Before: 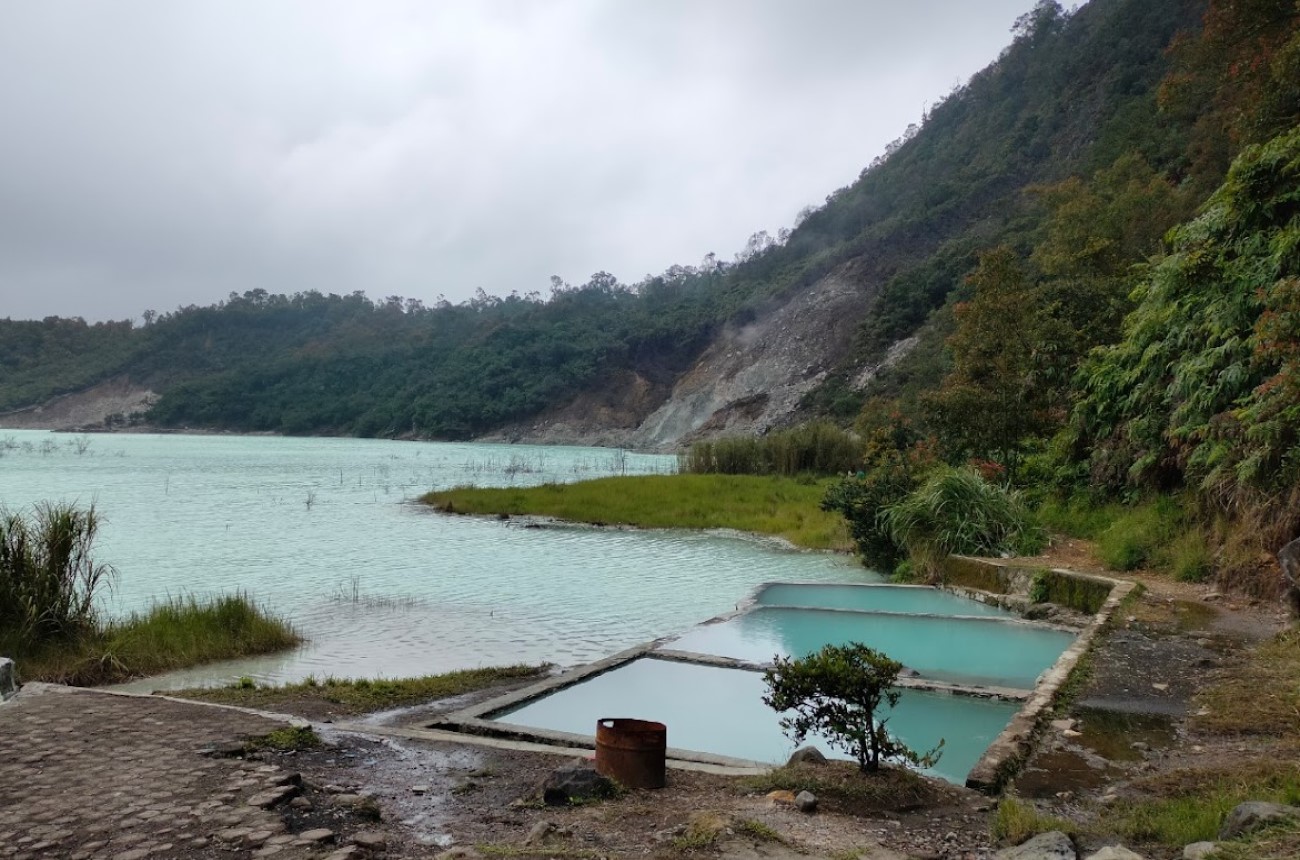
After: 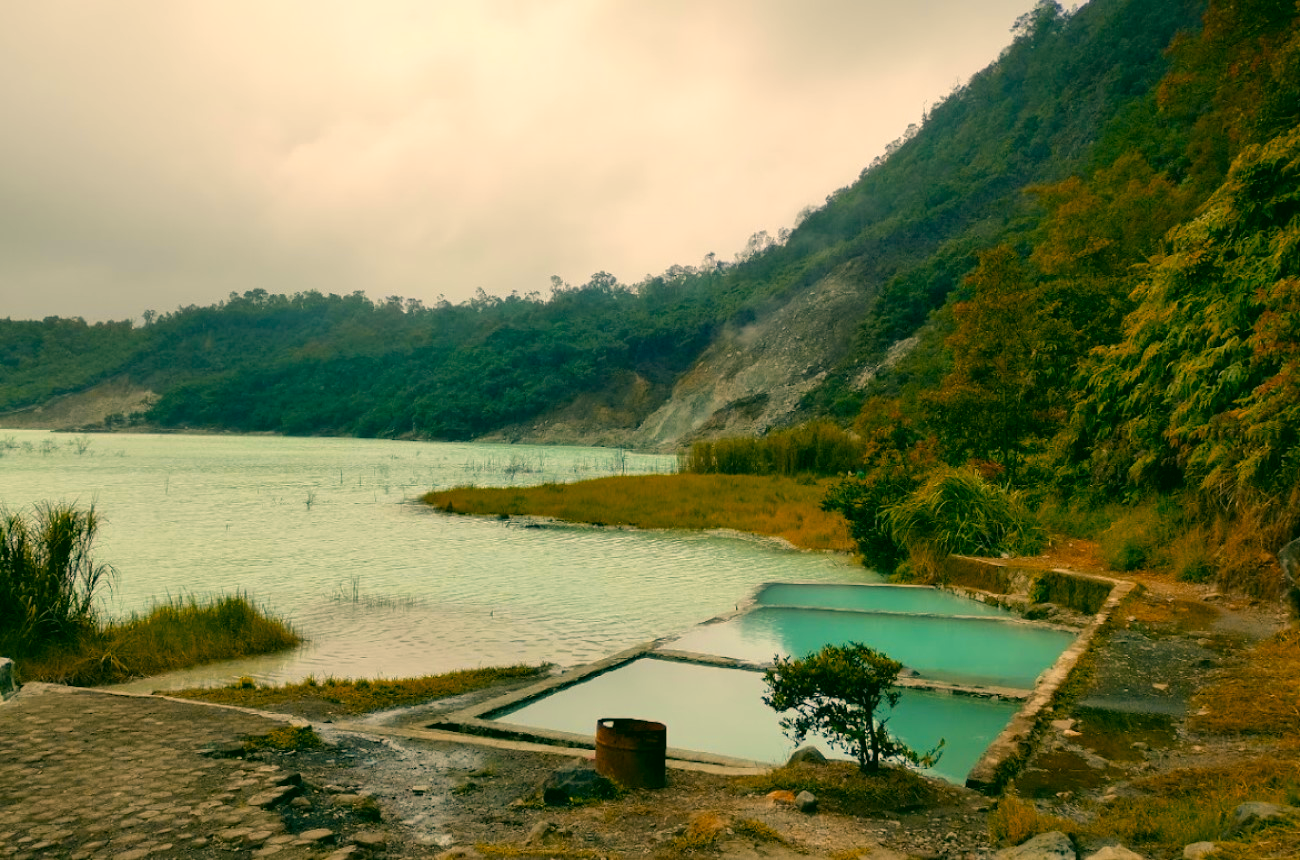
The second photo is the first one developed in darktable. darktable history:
base curve: preserve colors none
color correction: highlights a* 5.3, highlights b* 24.26, shadows a* -15.58, shadows b* 4.02
velvia: strength 32%, mid-tones bias 0.2
color zones: curves: ch2 [(0, 0.5) (0.143, 0.5) (0.286, 0.416) (0.429, 0.5) (0.571, 0.5) (0.714, 0.5) (0.857, 0.5) (1, 0.5)]
